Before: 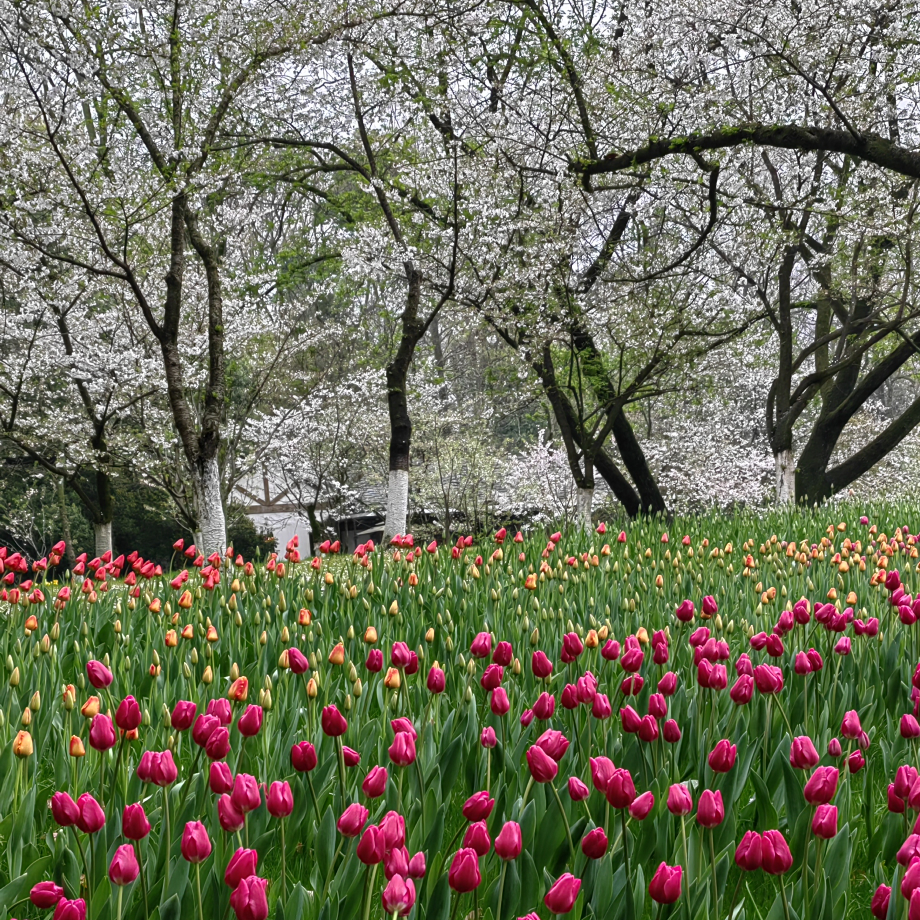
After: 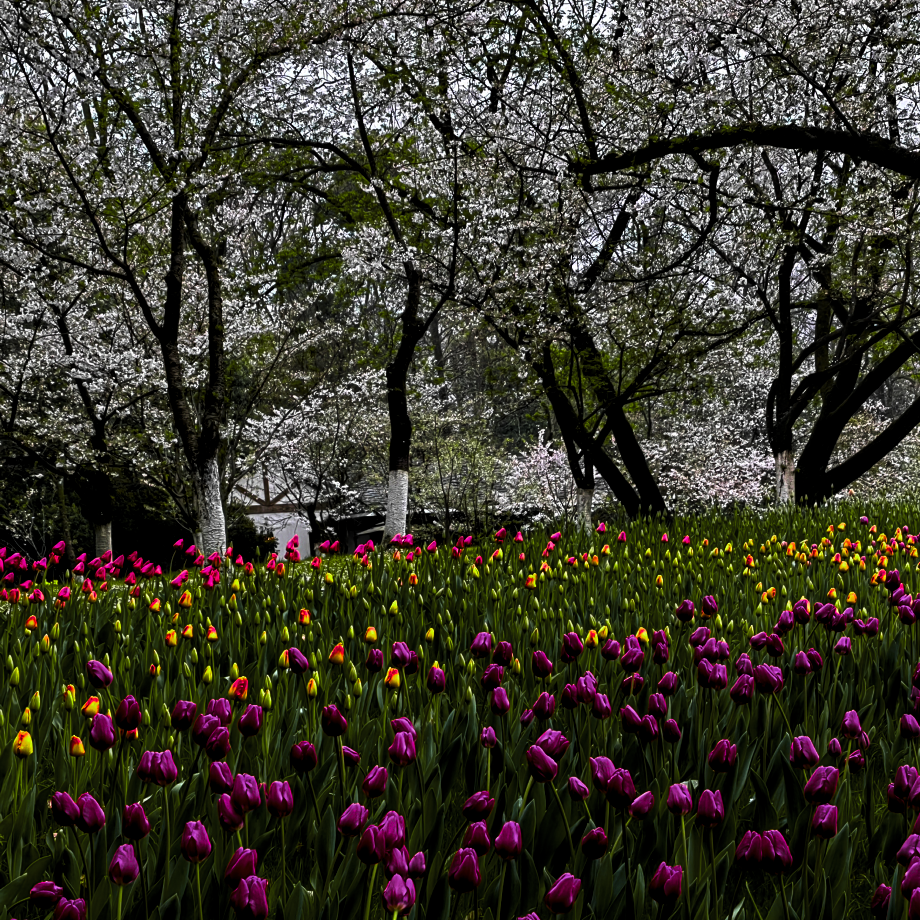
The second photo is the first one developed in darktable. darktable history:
color balance rgb: linear chroma grading › global chroma 42%, perceptual saturation grading › global saturation 42%, global vibrance 33%
color zones: curves: ch0 [(0, 0.533) (0.126, 0.533) (0.234, 0.533) (0.368, 0.357) (0.5, 0.5) (0.625, 0.5) (0.74, 0.637) (0.875, 0.5)]; ch1 [(0.004, 0.708) (0.129, 0.662) (0.25, 0.5) (0.375, 0.331) (0.496, 0.396) (0.625, 0.649) (0.739, 0.26) (0.875, 0.5) (1, 0.478)]; ch2 [(0, 0.409) (0.132, 0.403) (0.236, 0.558) (0.379, 0.448) (0.5, 0.5) (0.625, 0.5) (0.691, 0.39) (0.875, 0.5)]
exposure: exposure -0.157 EV, compensate highlight preservation false
levels: mode automatic, black 8.58%, gray 59.42%, levels [0, 0.445, 1]
